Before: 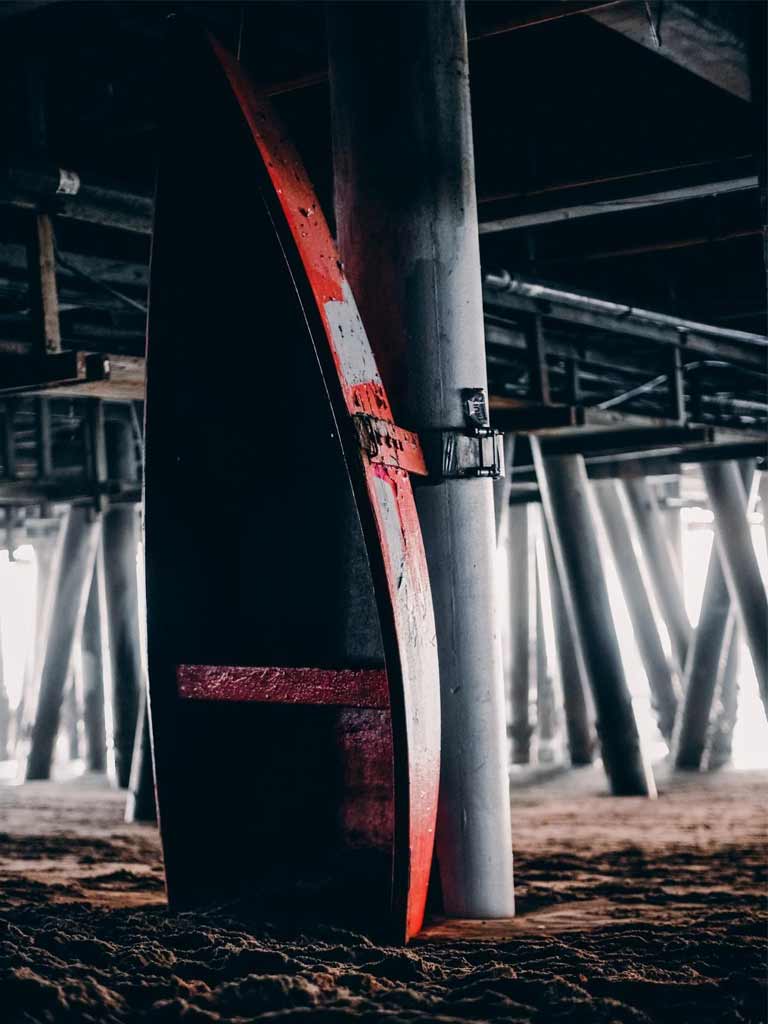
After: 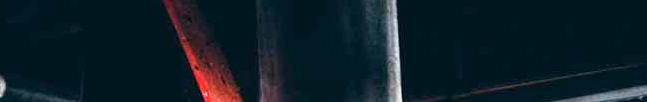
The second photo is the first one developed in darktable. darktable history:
crop and rotate: left 9.644%, top 9.491%, right 6.021%, bottom 80.509%
exposure: exposure 1.15 EV, compensate highlight preservation false
